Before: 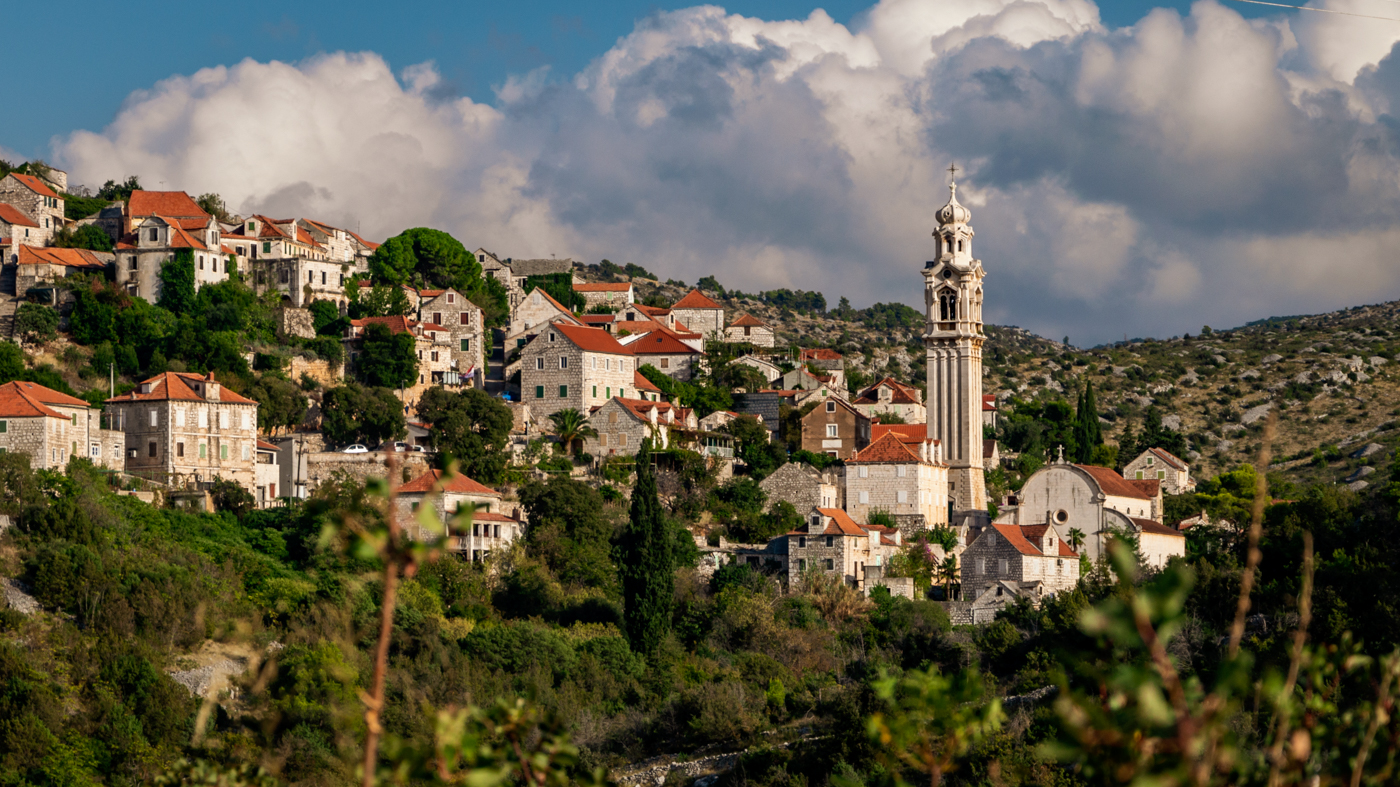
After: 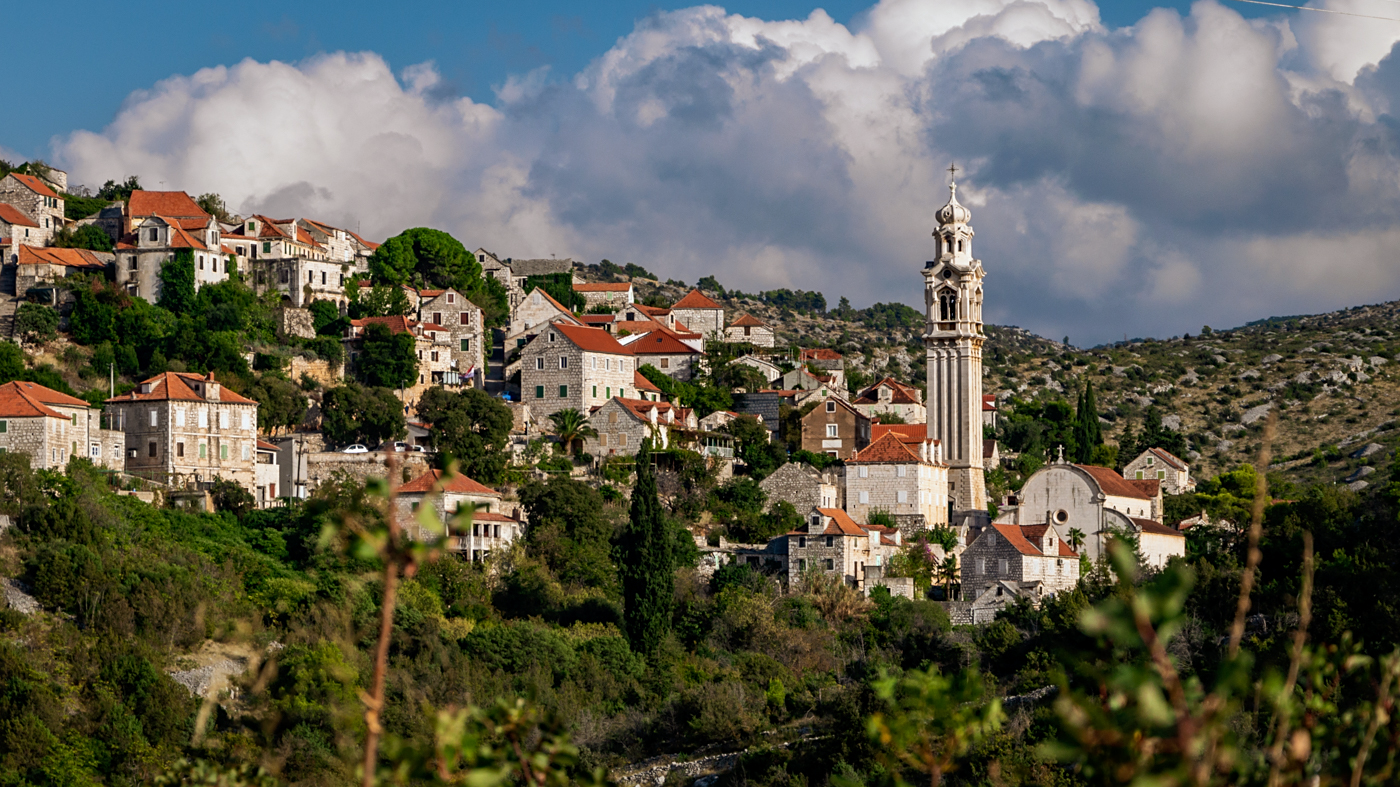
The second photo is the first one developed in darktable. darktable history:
sharpen: amount 0.2
white balance: red 0.967, blue 1.049
